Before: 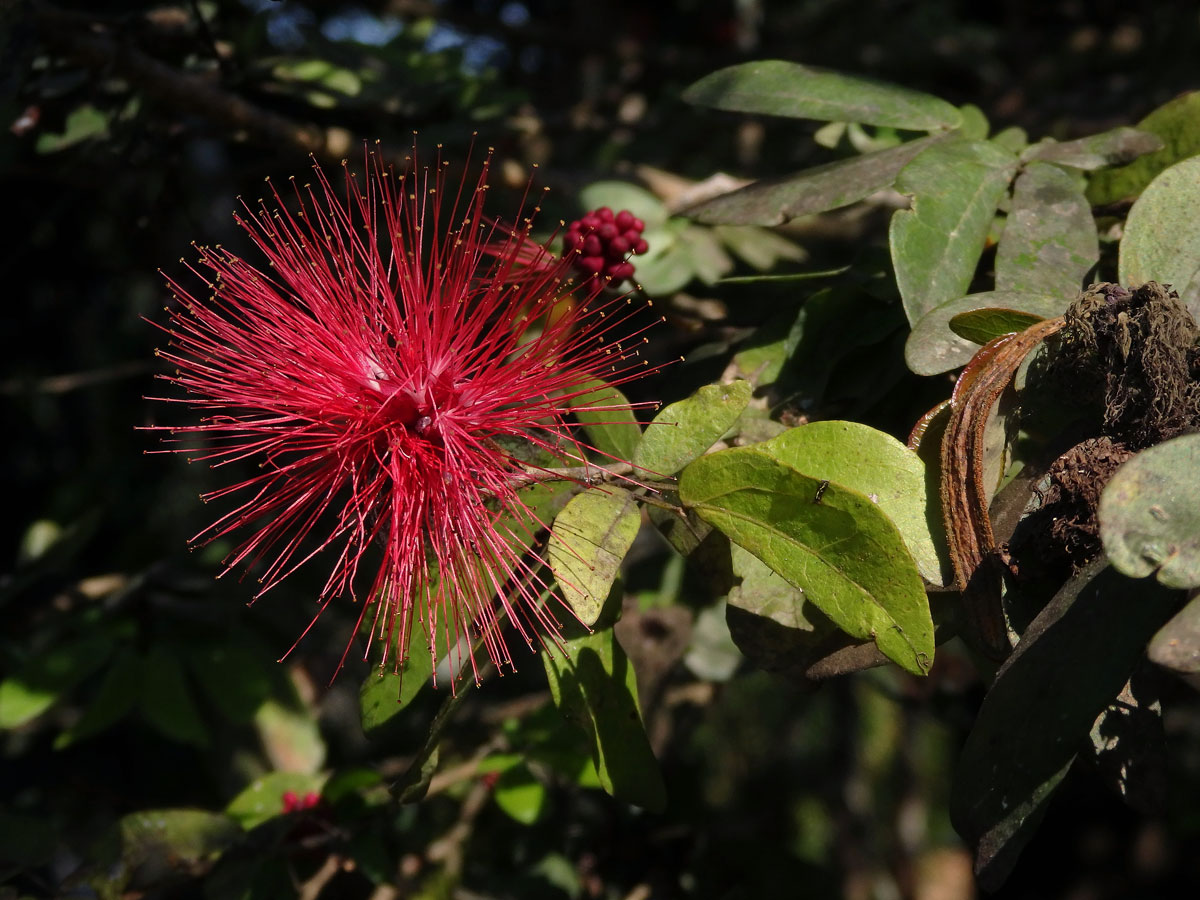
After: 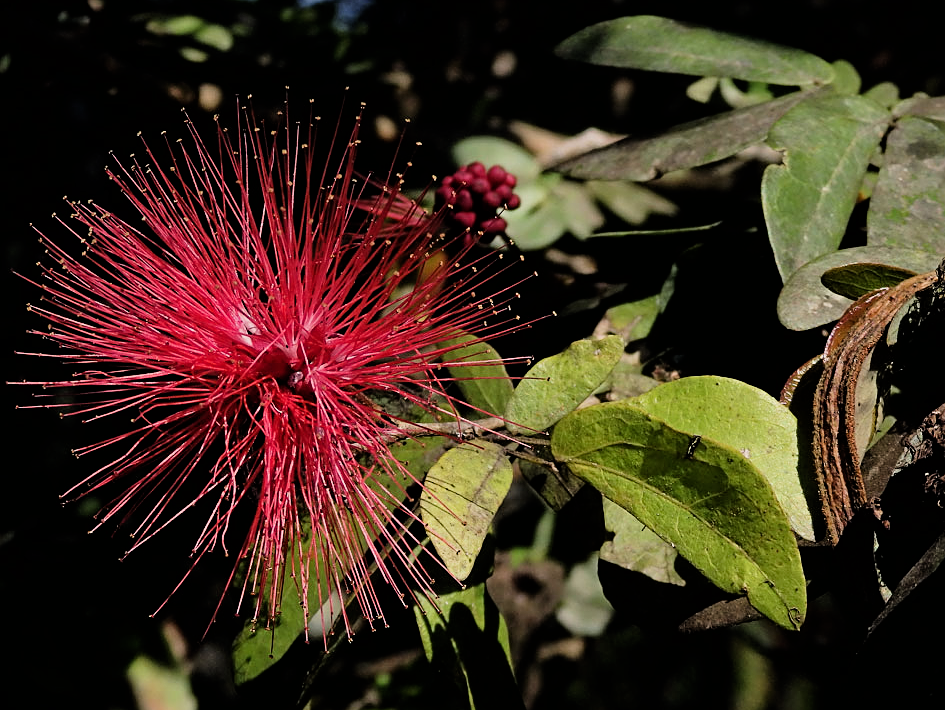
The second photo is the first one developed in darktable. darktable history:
sharpen: on, module defaults
filmic rgb: black relative exposure -5.07 EV, white relative exposure 4 EV, threshold 5.99 EV, hardness 2.9, contrast 1.299, enable highlight reconstruction true
exposure: exposure 0.123 EV, compensate highlight preservation false
crop and rotate: left 10.725%, top 5.054%, right 10.5%, bottom 15.993%
